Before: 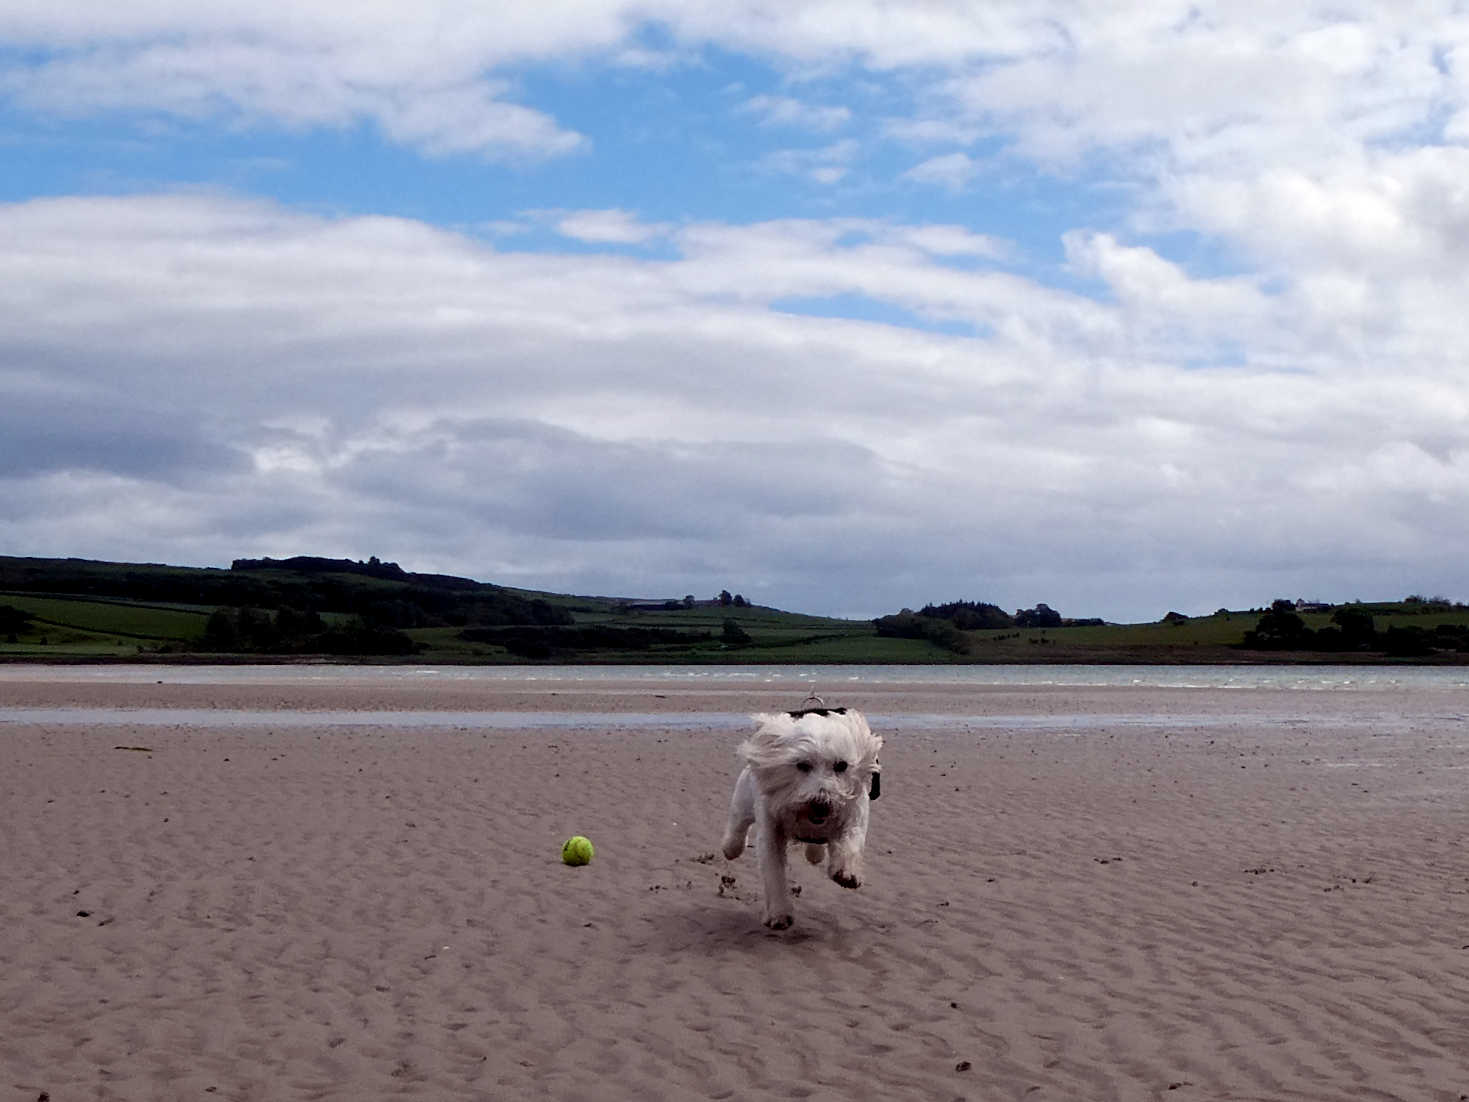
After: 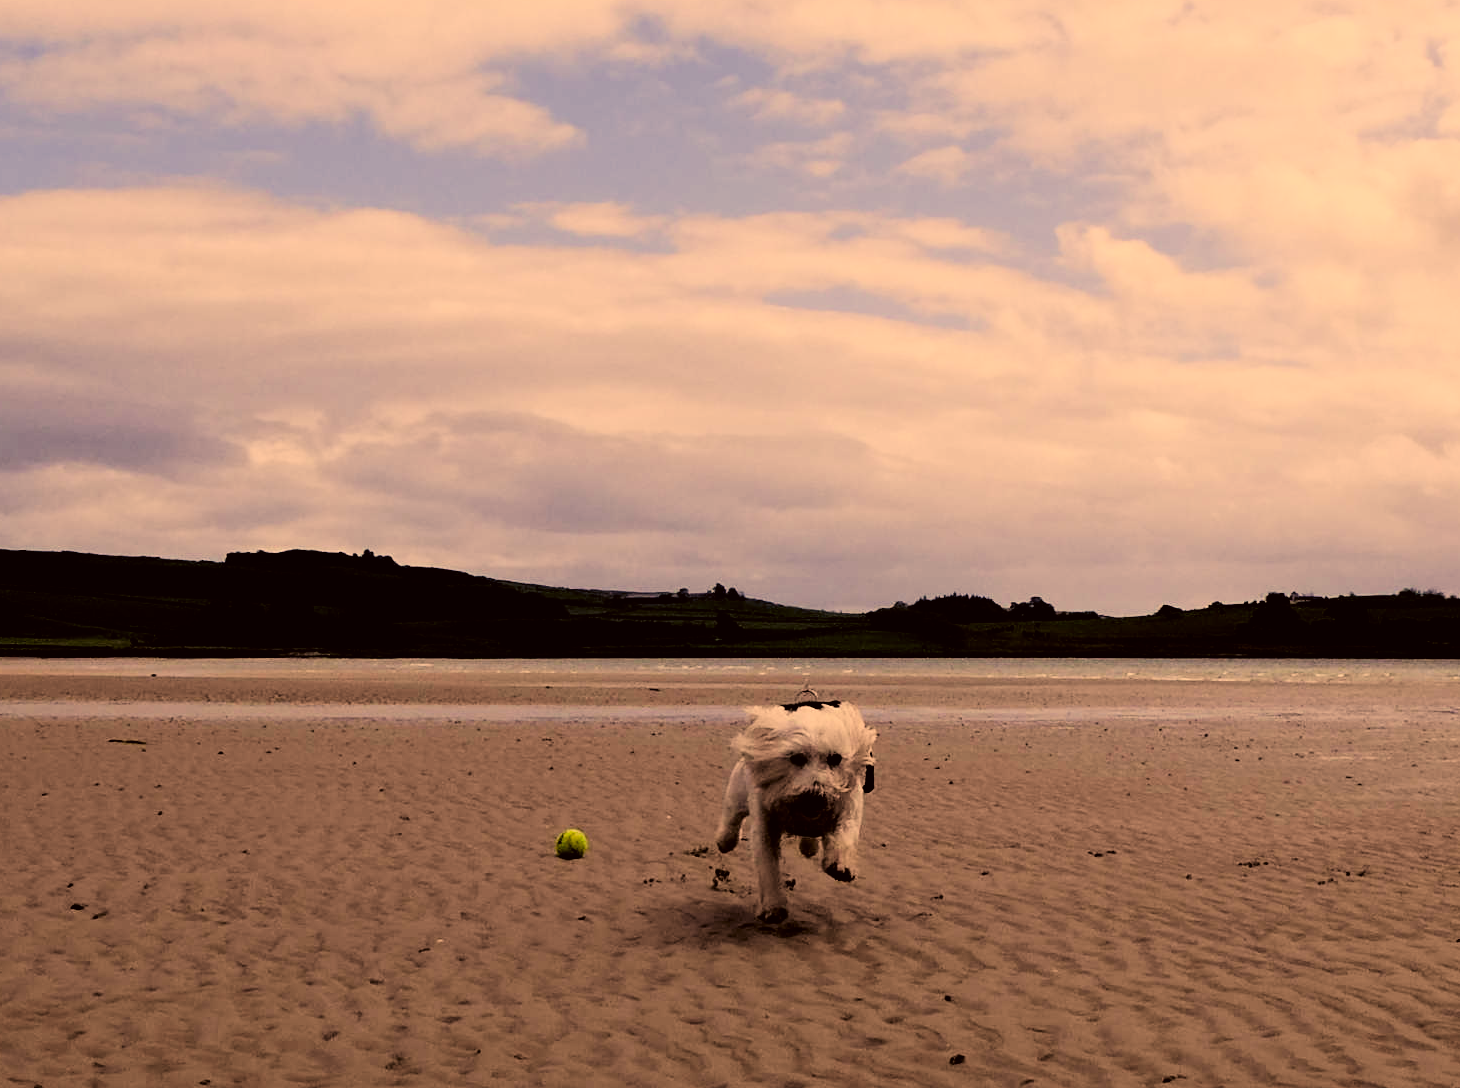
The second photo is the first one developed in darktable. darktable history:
color correction: highlights a* 18.09, highlights b* 35.11, shadows a* 1.81, shadows b* 6.69, saturation 1.03
crop: left 0.462%, top 0.674%, right 0.138%, bottom 0.531%
filmic rgb: black relative exposure -5.09 EV, white relative exposure 3.95 EV, threshold 2.95 EV, hardness 2.89, contrast 1.297, highlights saturation mix -30.82%, enable highlight reconstruction true
